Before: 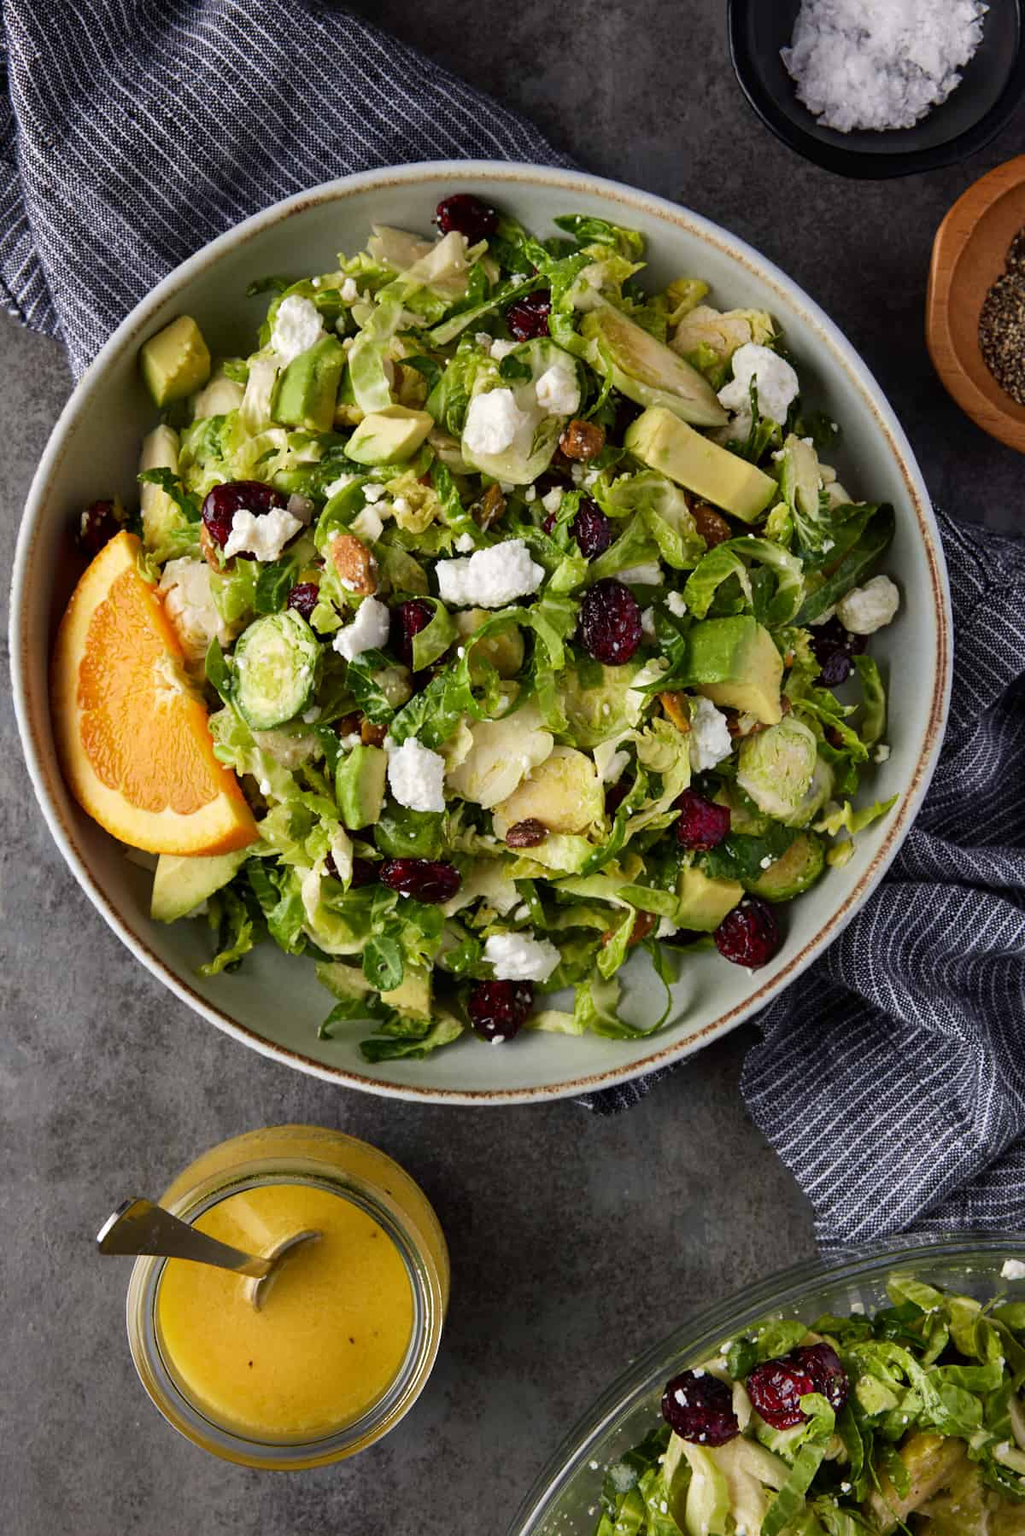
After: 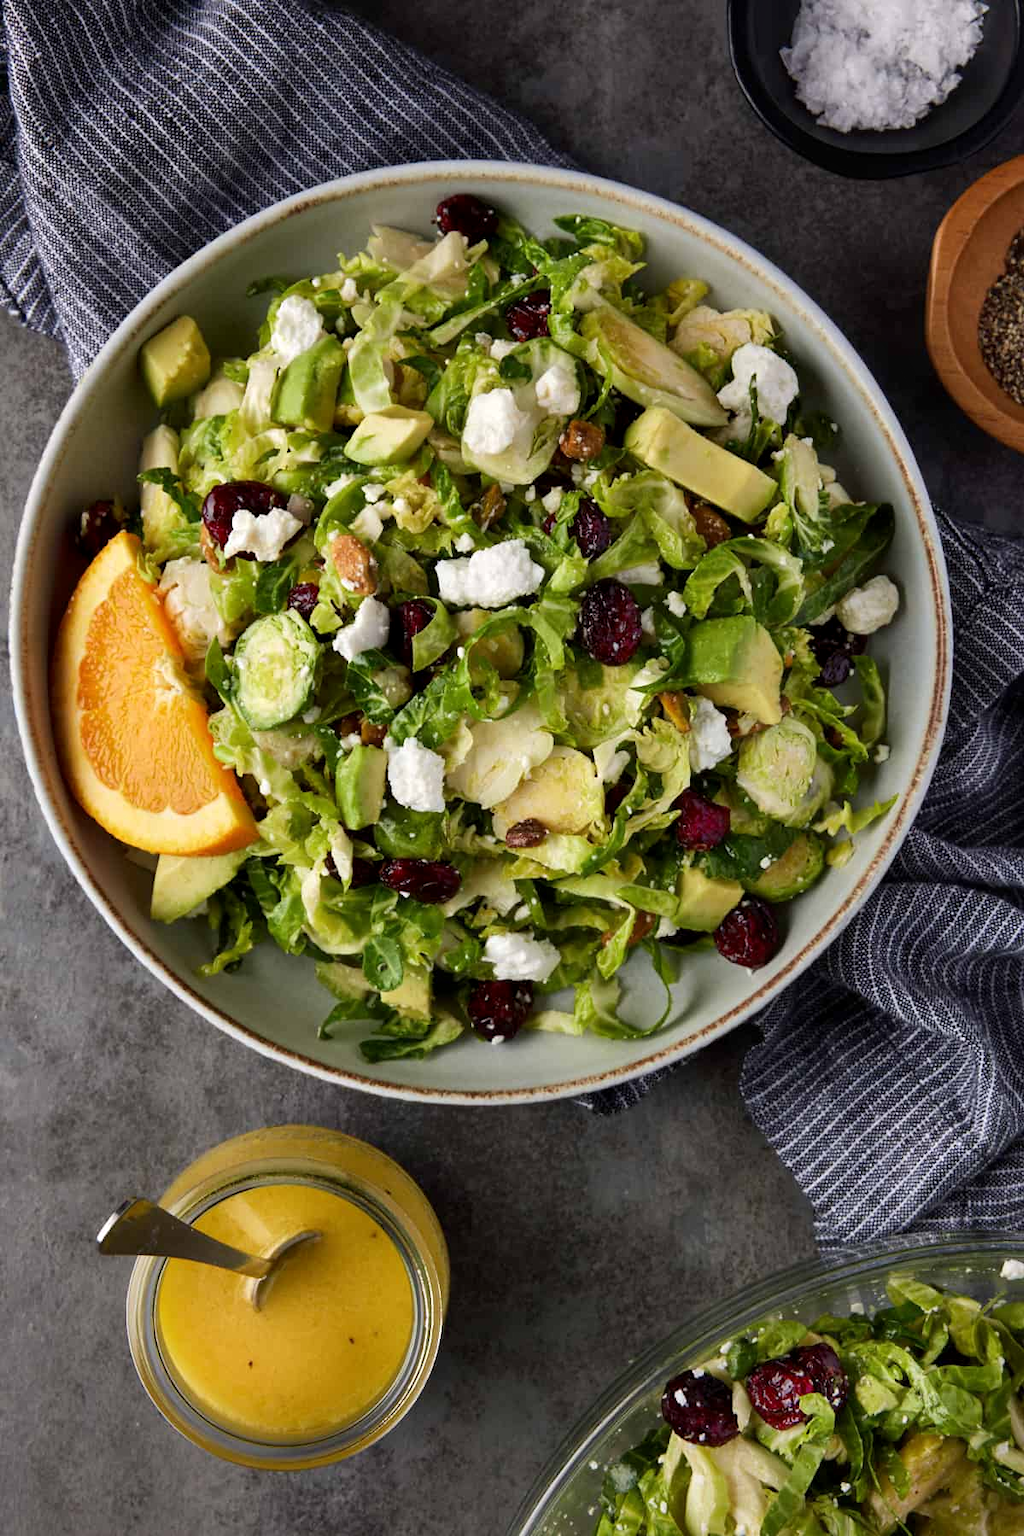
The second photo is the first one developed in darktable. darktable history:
contrast equalizer: octaves 7, y [[0.518, 0.517, 0.501, 0.5, 0.5, 0.5], [0.5 ×6], [0.5 ×6], [0 ×6], [0 ×6]]
